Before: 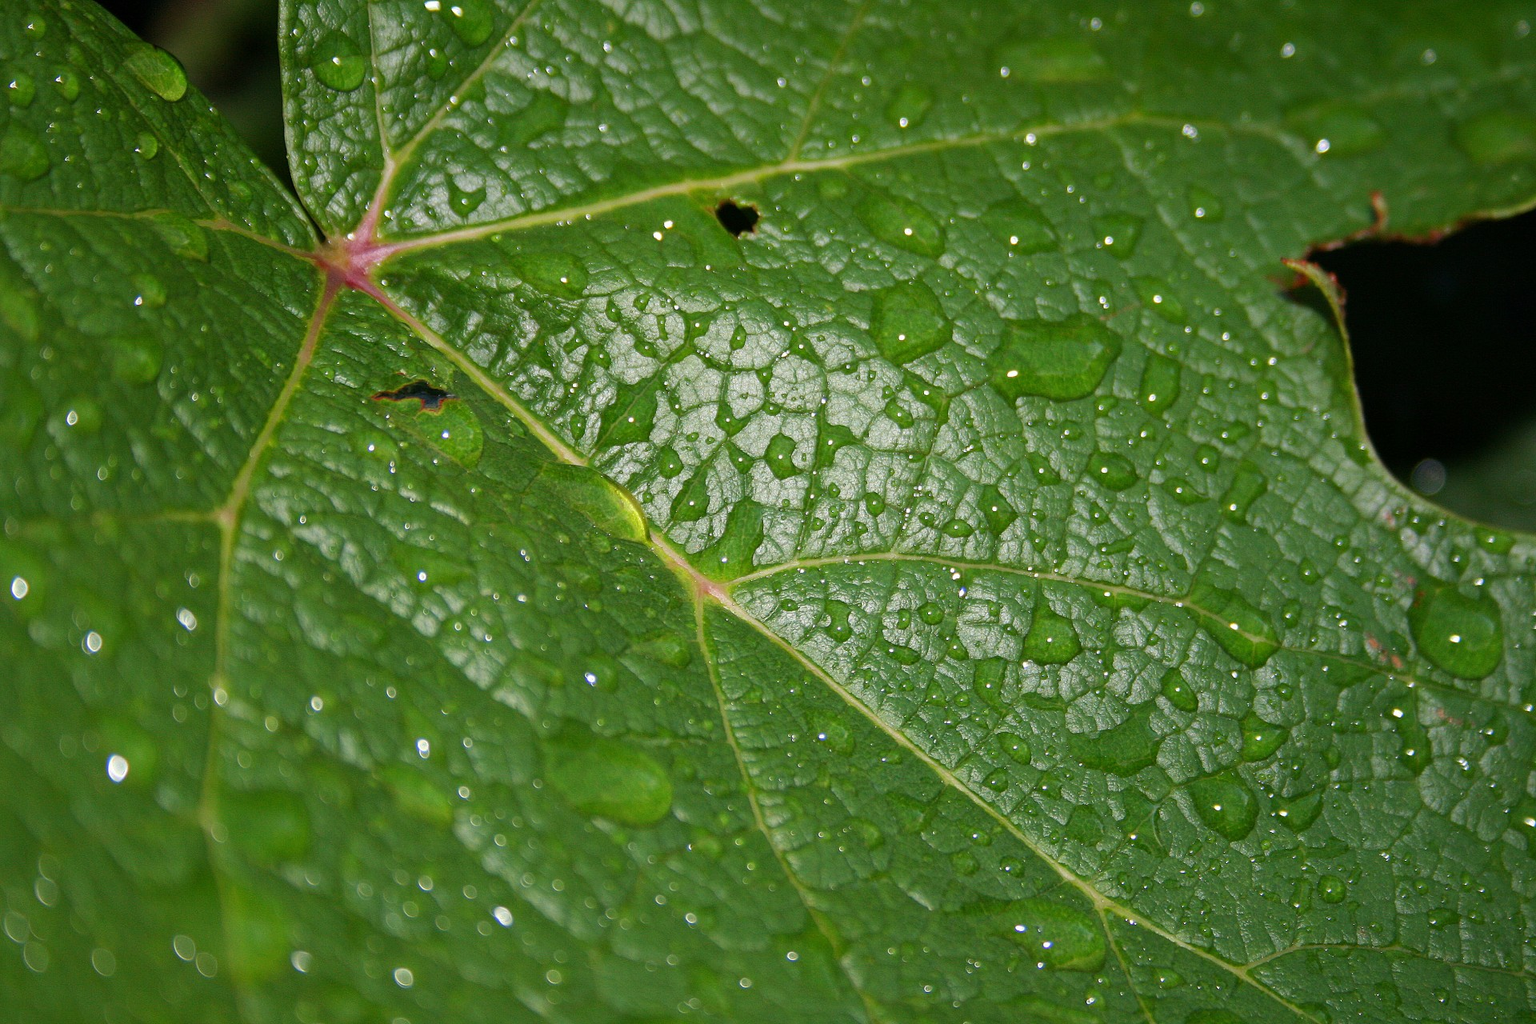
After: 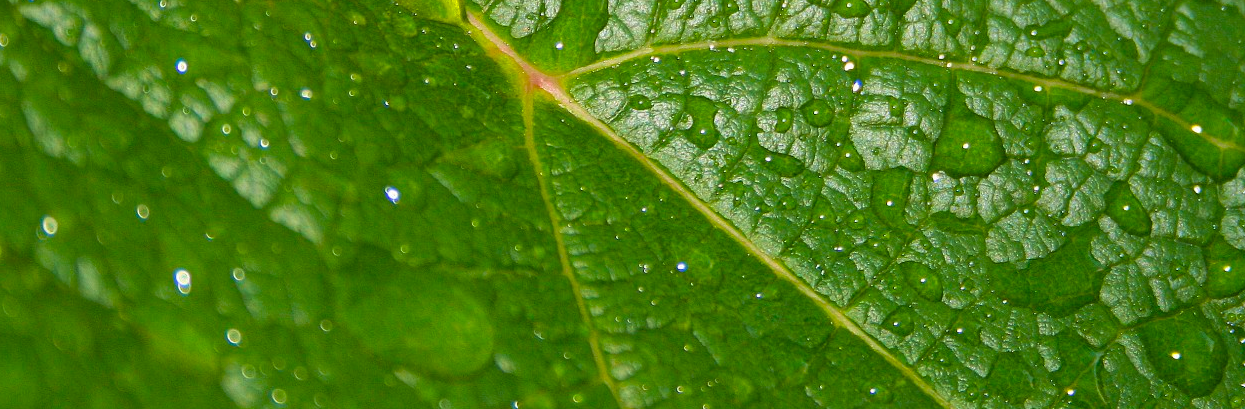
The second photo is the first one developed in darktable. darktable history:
color balance rgb: highlights gain › chroma 0.118%, highlights gain › hue 331.69°, linear chroma grading › global chroma 18.558%, perceptual saturation grading › global saturation 19.52%, global vibrance 9.244%
crop: left 18.034%, top 51.095%, right 17.101%, bottom 16.879%
velvia: strength 30.21%
